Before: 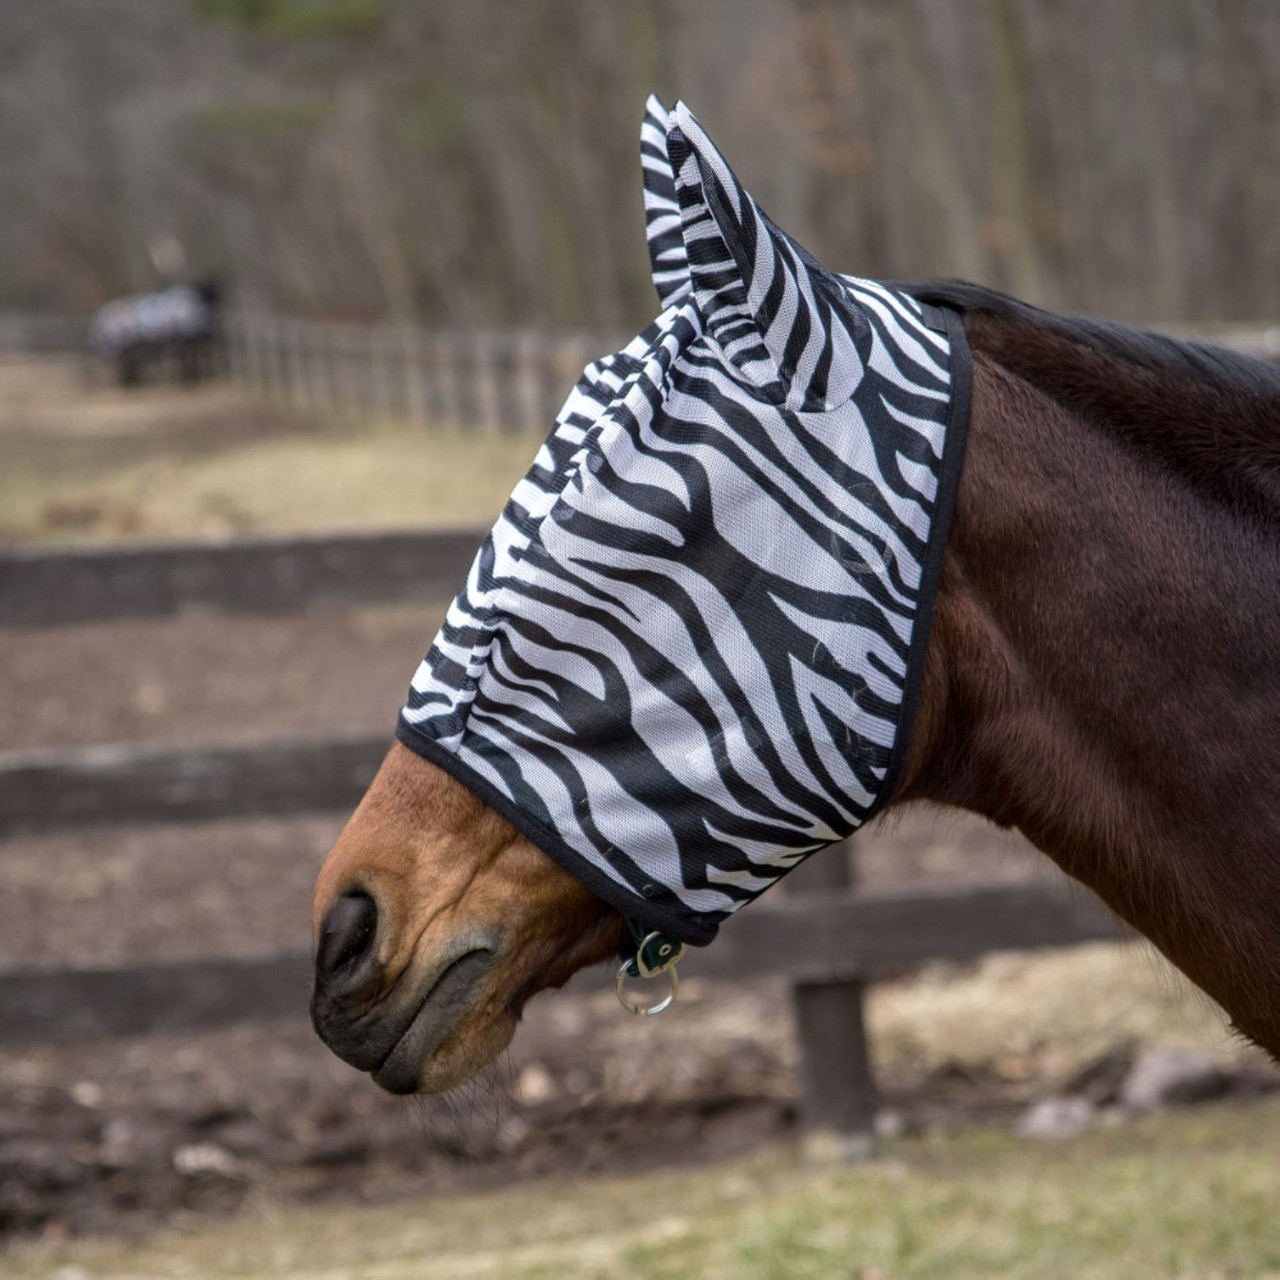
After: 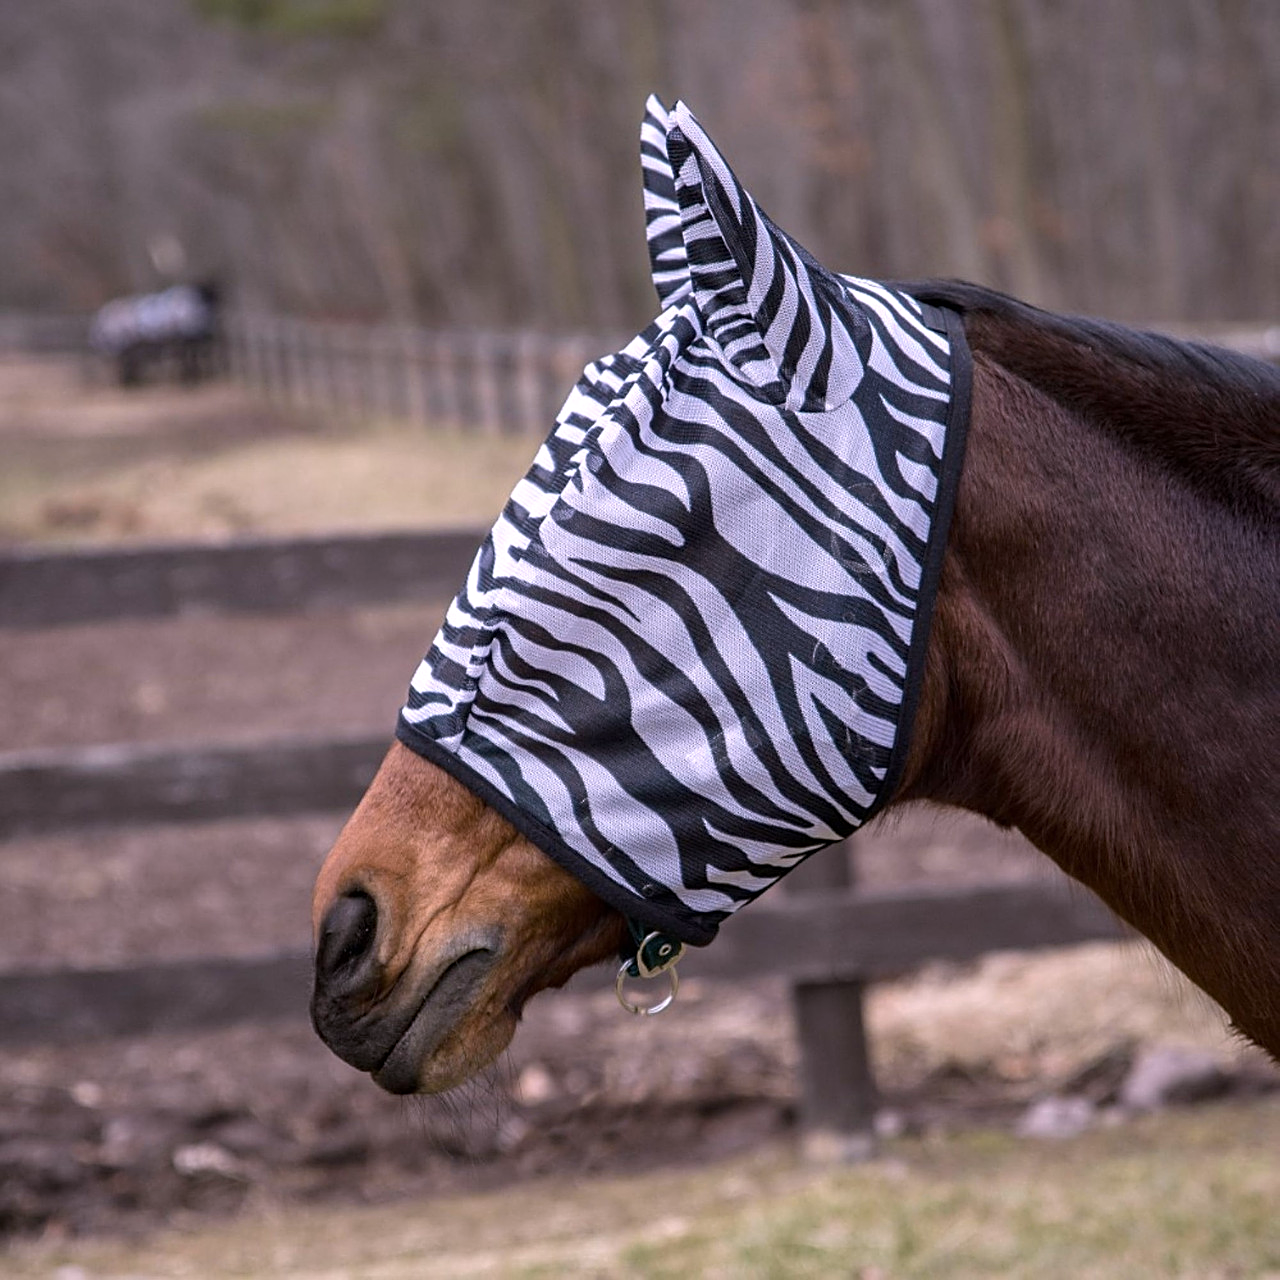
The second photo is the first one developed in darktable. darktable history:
sharpen: on, module defaults
white balance: red 1.066, blue 1.119
